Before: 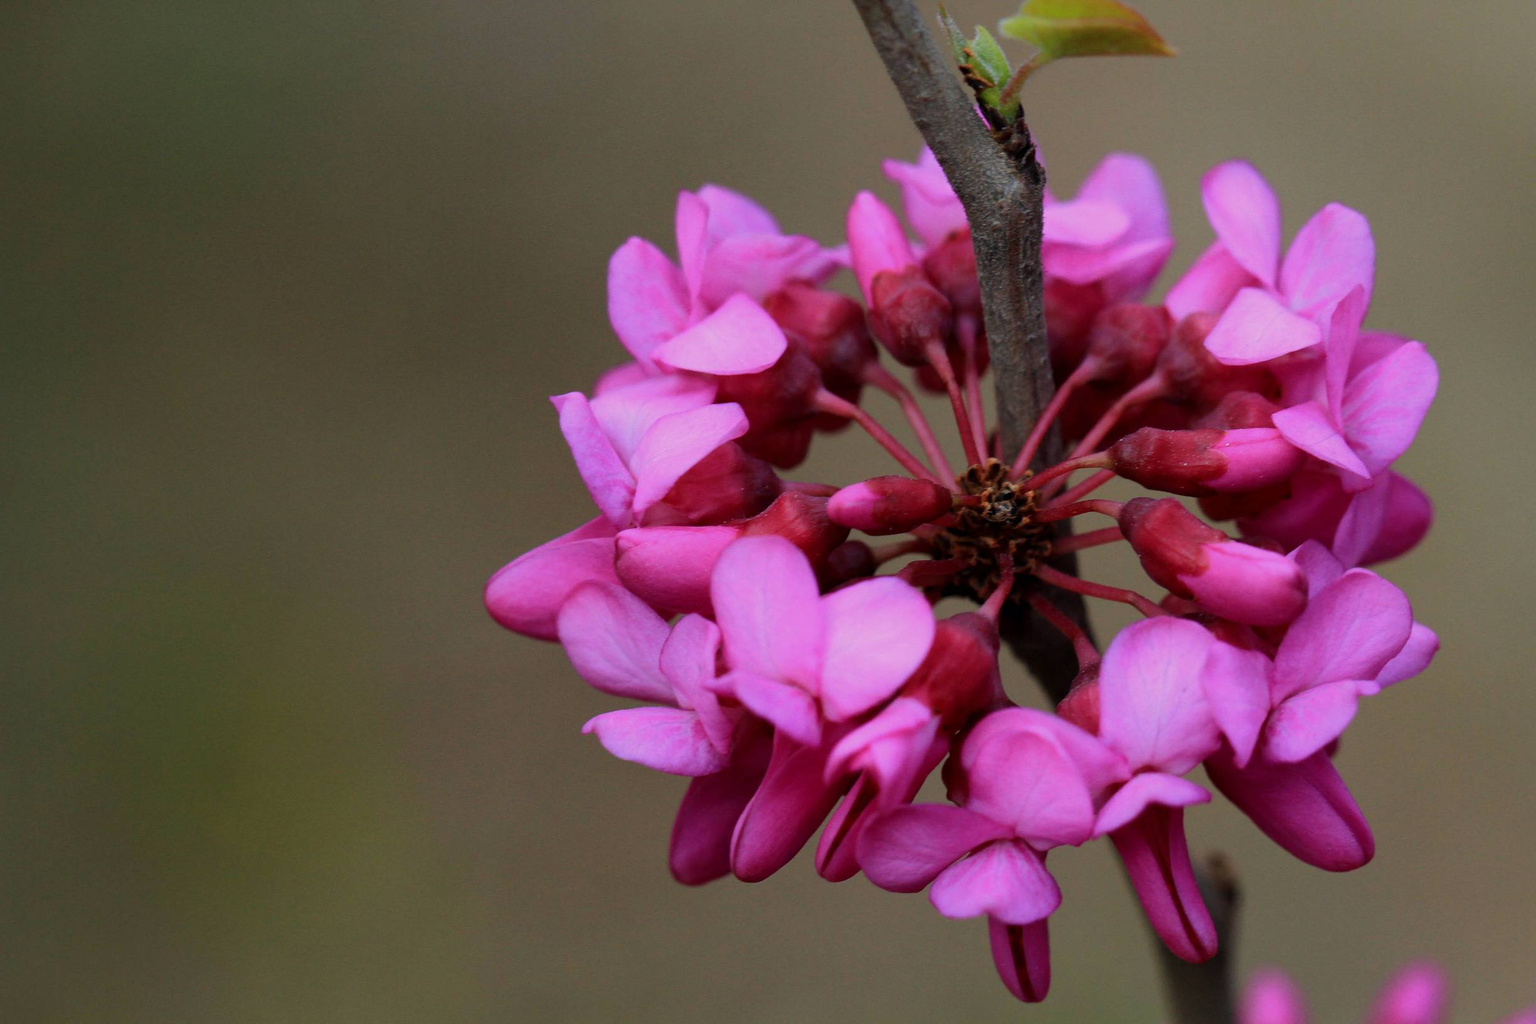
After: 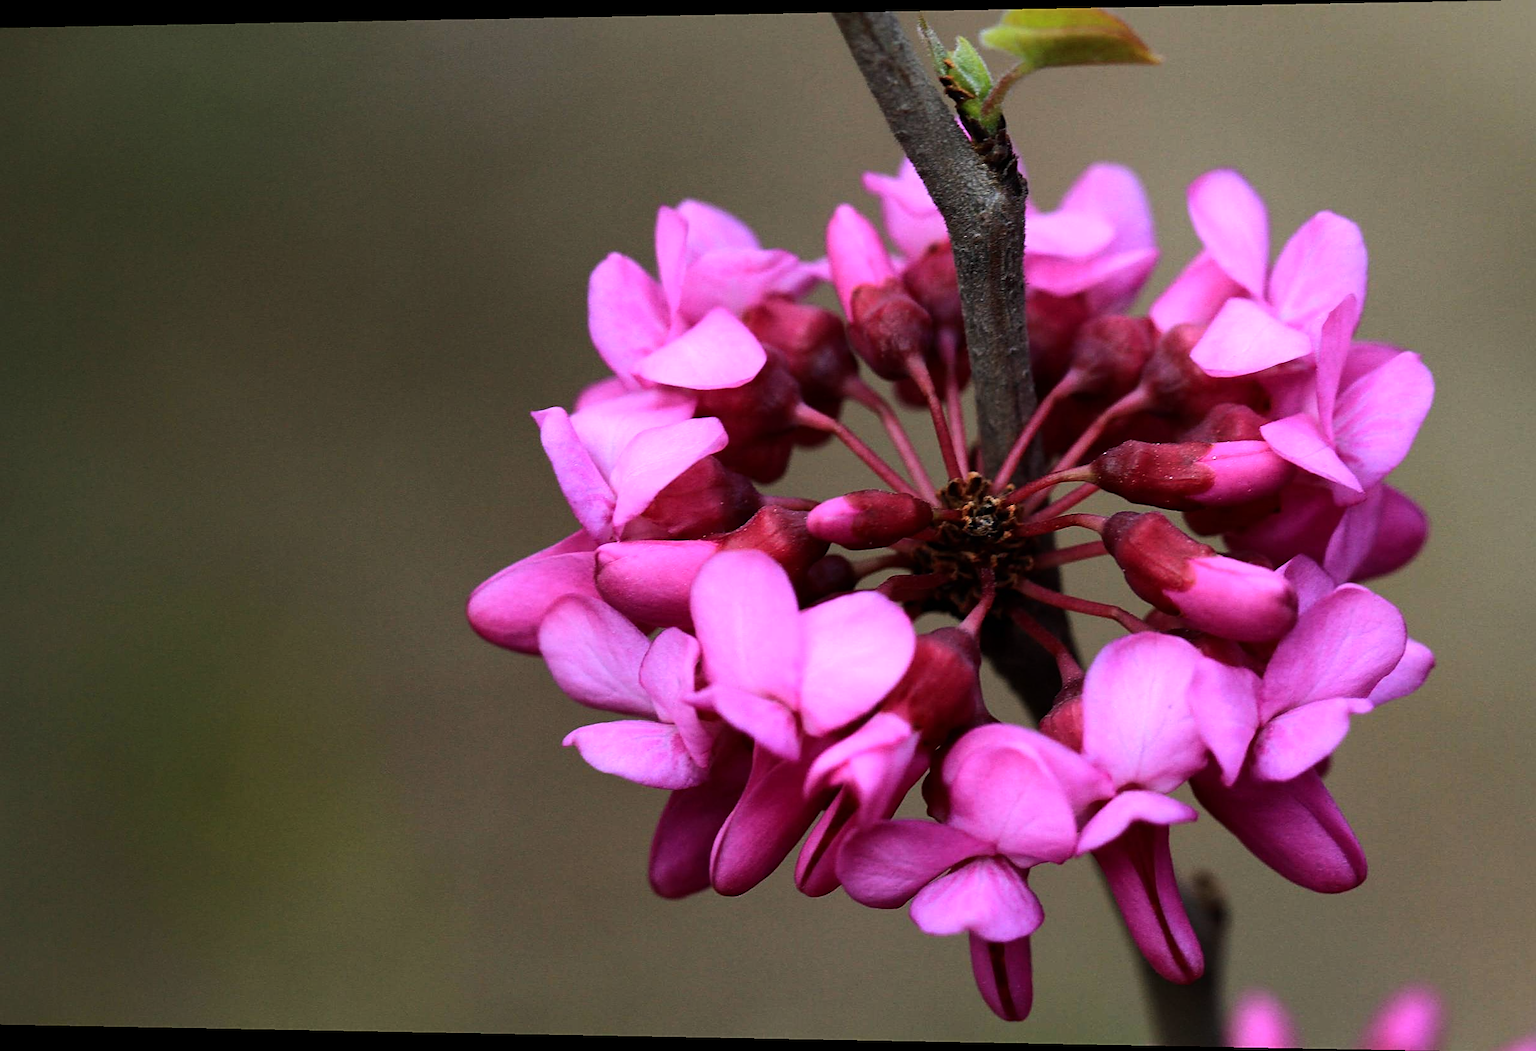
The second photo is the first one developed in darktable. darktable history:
tone equalizer: -8 EV -0.75 EV, -7 EV -0.7 EV, -6 EV -0.6 EV, -5 EV -0.4 EV, -3 EV 0.4 EV, -2 EV 0.6 EV, -1 EV 0.7 EV, +0 EV 0.75 EV, edges refinement/feathering 500, mask exposure compensation -1.57 EV, preserve details no
sharpen: on, module defaults
rotate and perspective: lens shift (horizontal) -0.055, automatic cropping off
